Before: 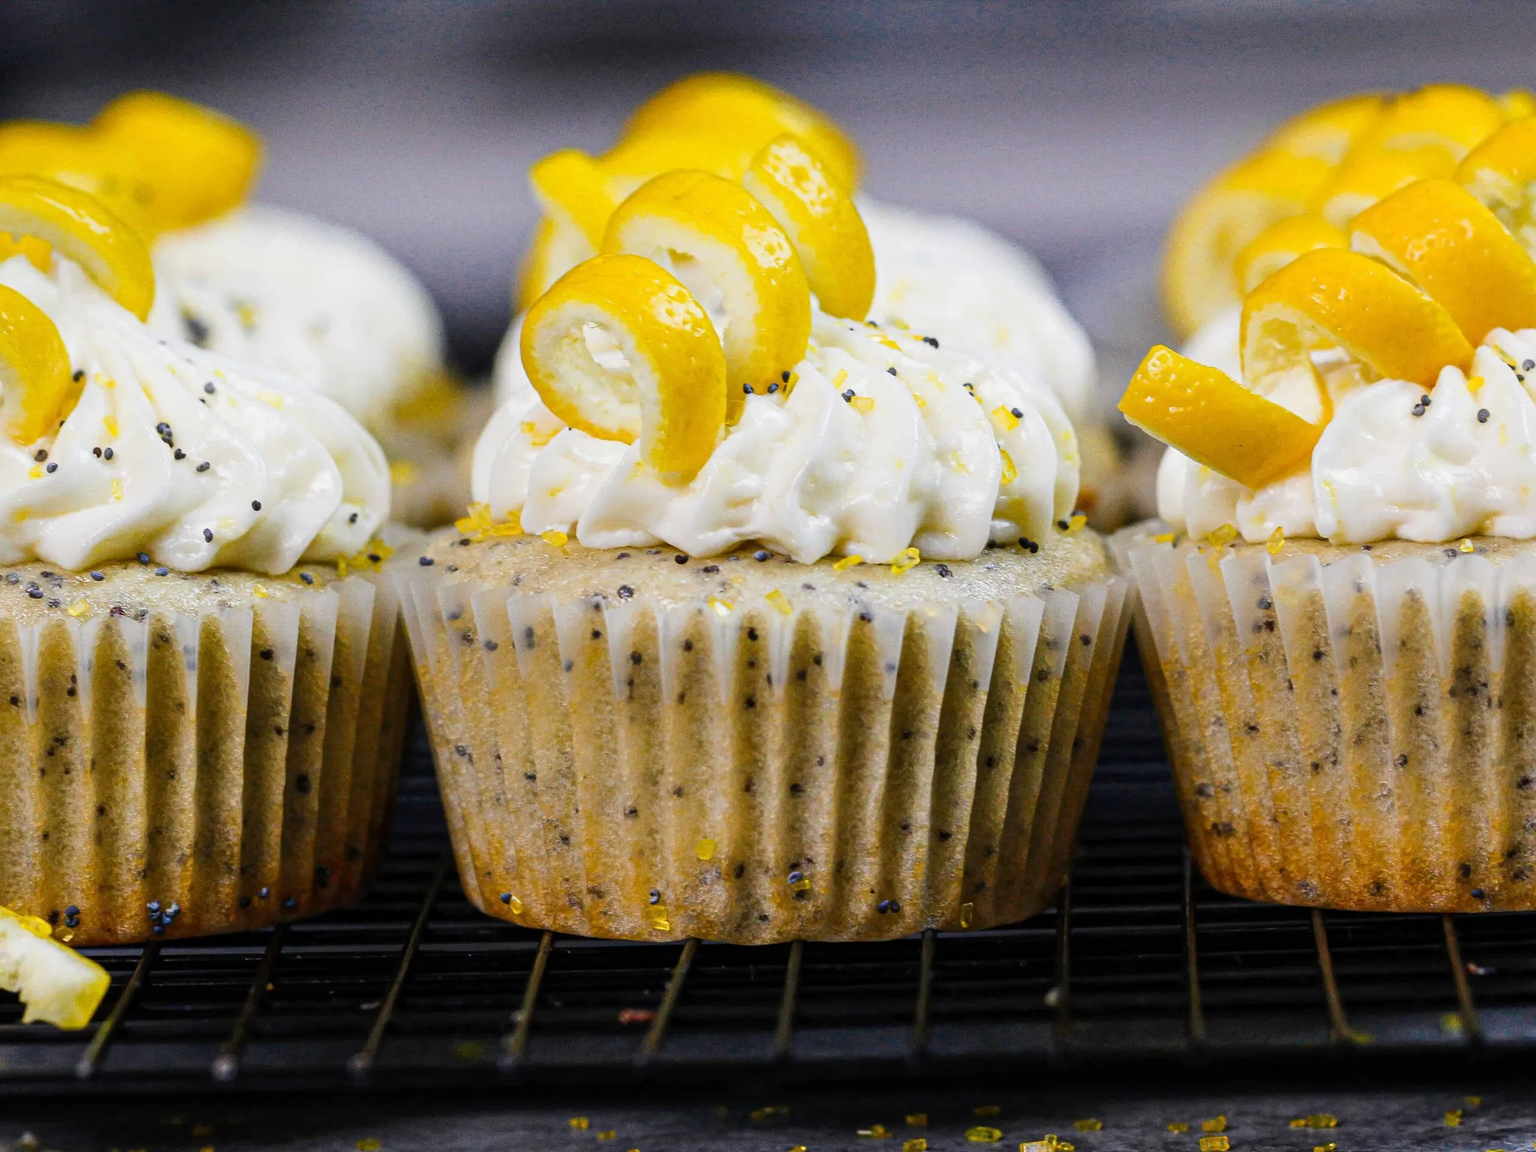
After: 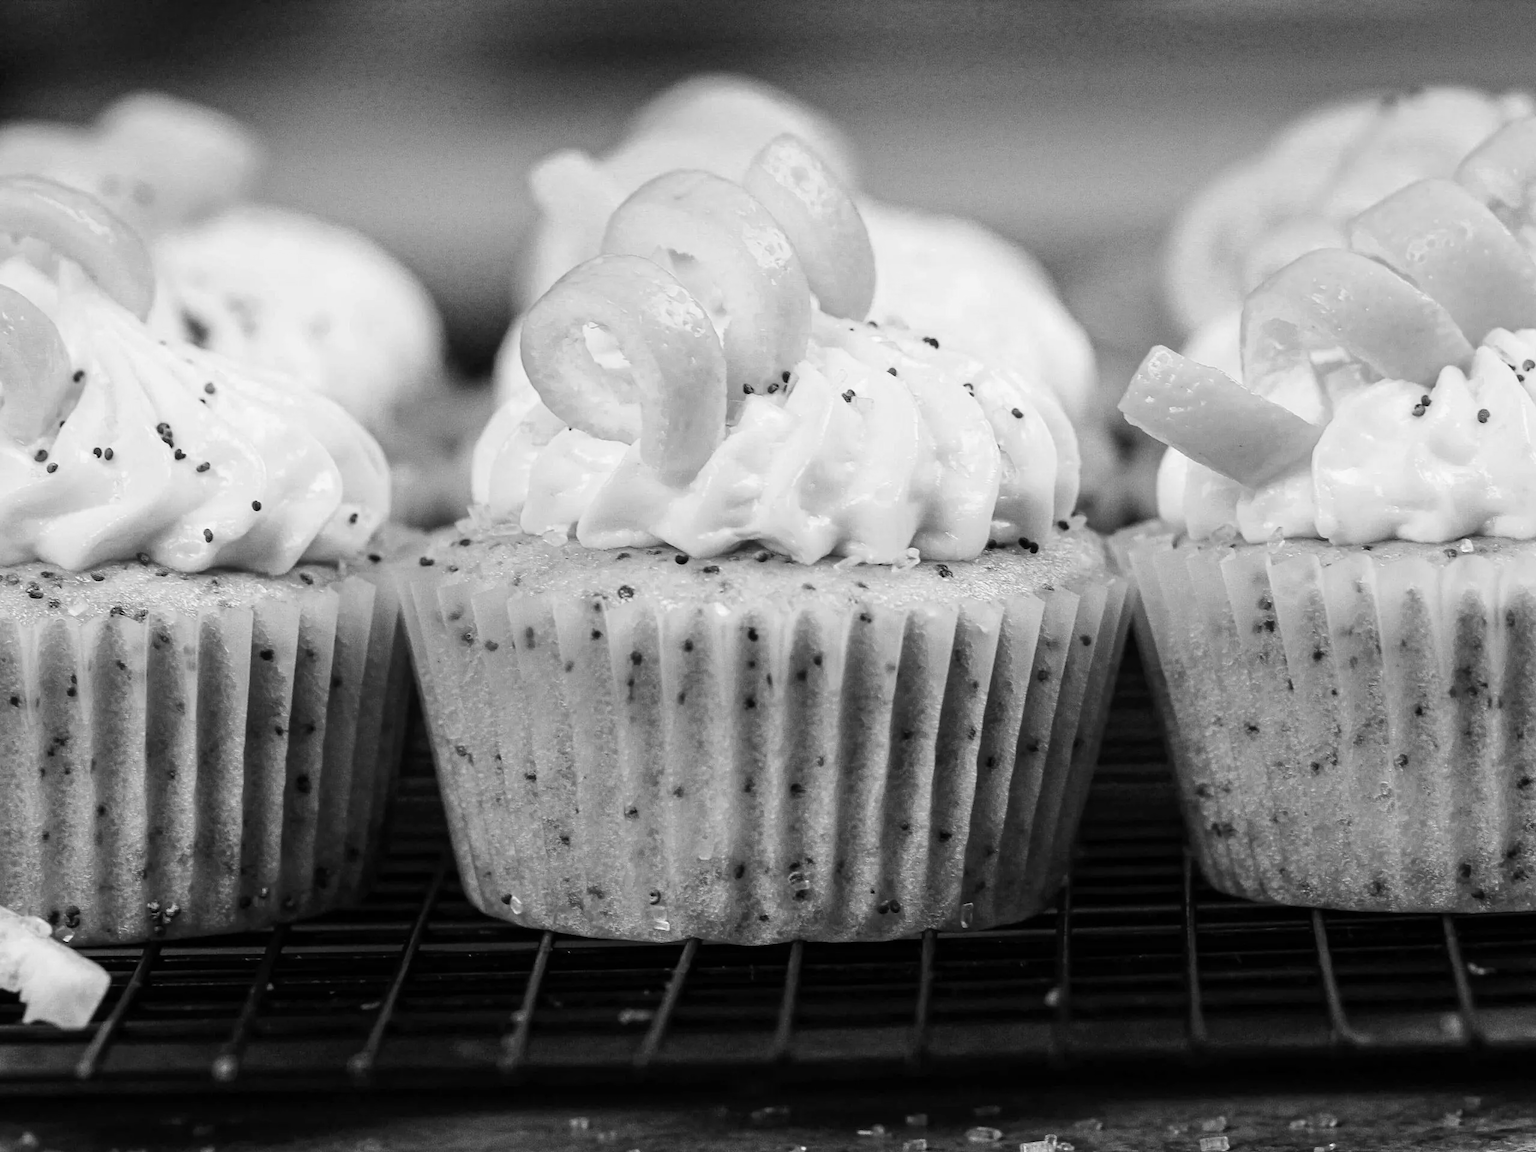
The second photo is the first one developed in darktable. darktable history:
contrast brightness saturation: contrast 0.05
white balance: red 1.123, blue 0.83
monochrome: a 2.21, b -1.33, size 2.2
